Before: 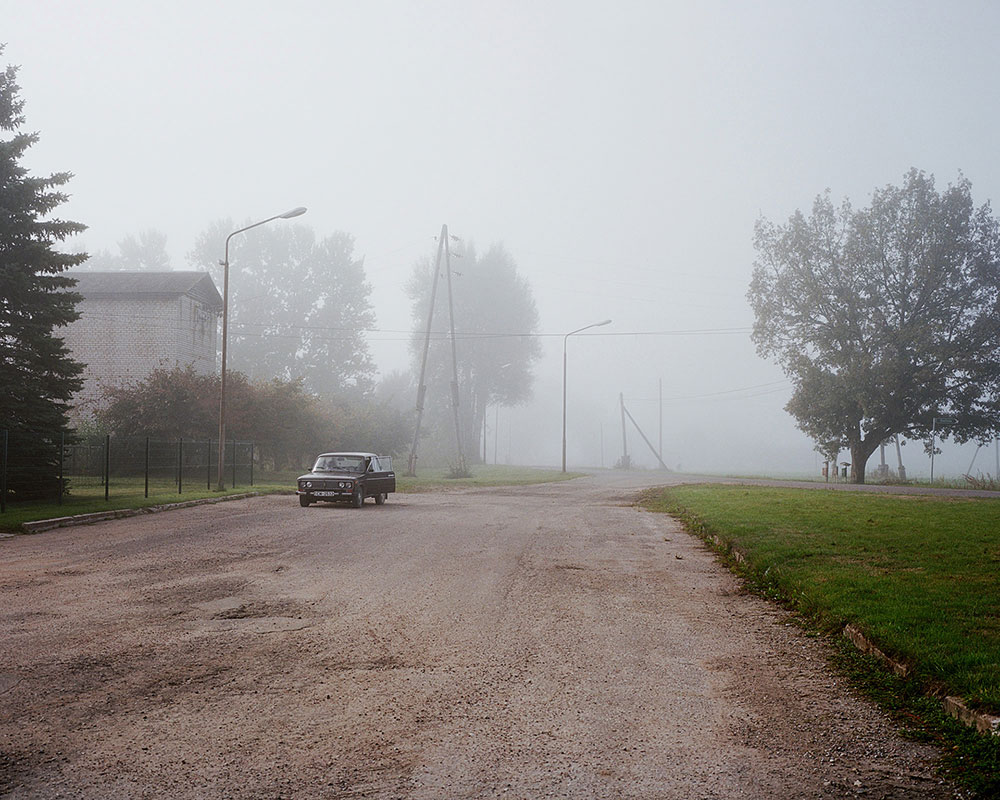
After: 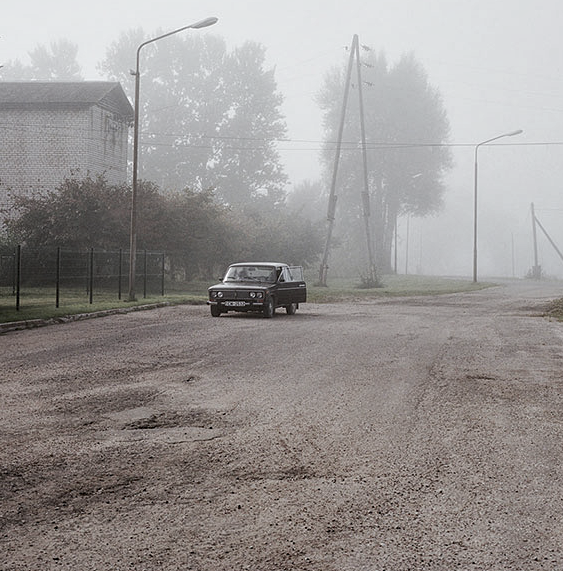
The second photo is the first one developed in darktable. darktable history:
contrast equalizer: octaves 7, y [[0.6 ×6], [0.55 ×6], [0 ×6], [0 ×6], [0 ×6]], mix 0.35
color zones: curves: ch1 [(0, 0.292) (0.001, 0.292) (0.2, 0.264) (0.4, 0.248) (0.6, 0.248) (0.8, 0.264) (0.999, 0.292) (1, 0.292)]
crop: left 8.966%, top 23.852%, right 34.699%, bottom 4.703%
local contrast: highlights 100%, shadows 100%, detail 120%, midtone range 0.2
